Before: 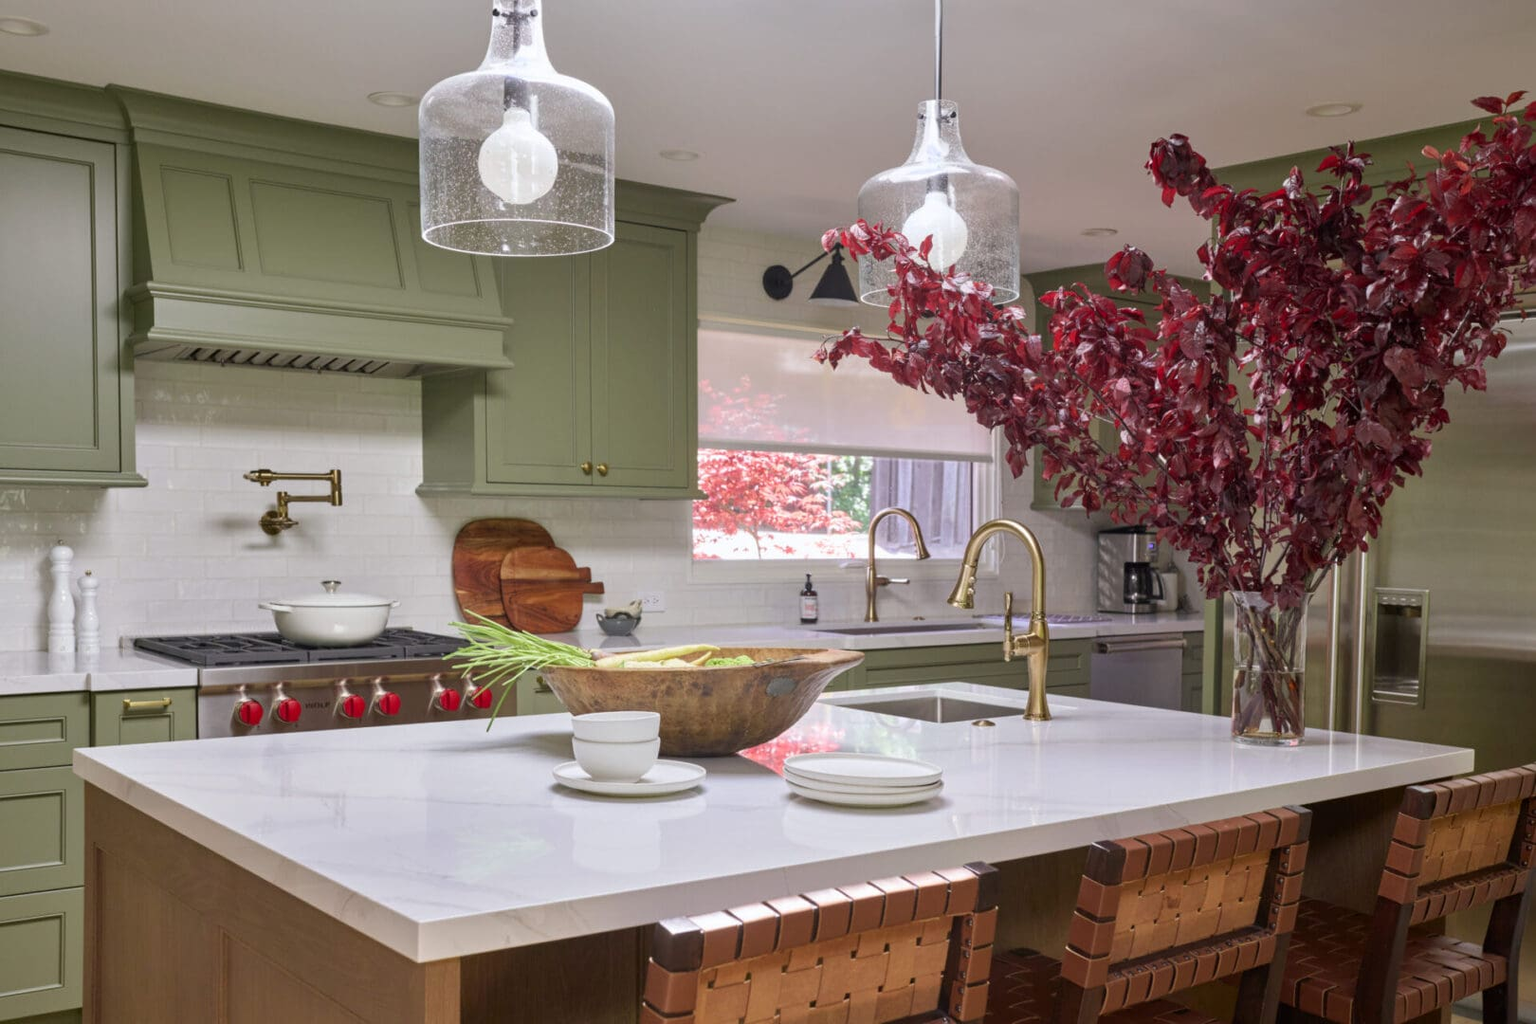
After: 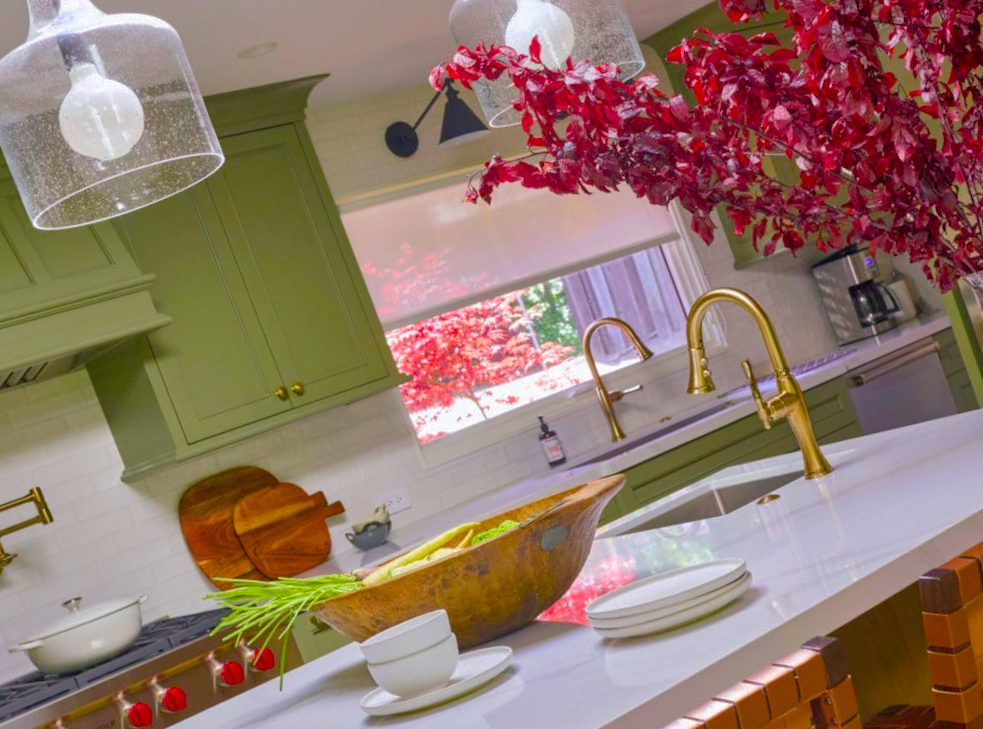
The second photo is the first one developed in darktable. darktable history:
crop and rotate: angle 20.52°, left 6.957%, right 4.271%, bottom 1.166%
color balance rgb: shadows lift › chroma 2.011%, shadows lift › hue 215.19°, linear chroma grading › global chroma 49.687%, perceptual saturation grading › global saturation 9.114%, perceptual saturation grading › highlights -13.686%, perceptual saturation grading › mid-tones 14.43%, perceptual saturation grading › shadows 23.481%, global vibrance 30.134%
shadows and highlights: highlights -59.75
